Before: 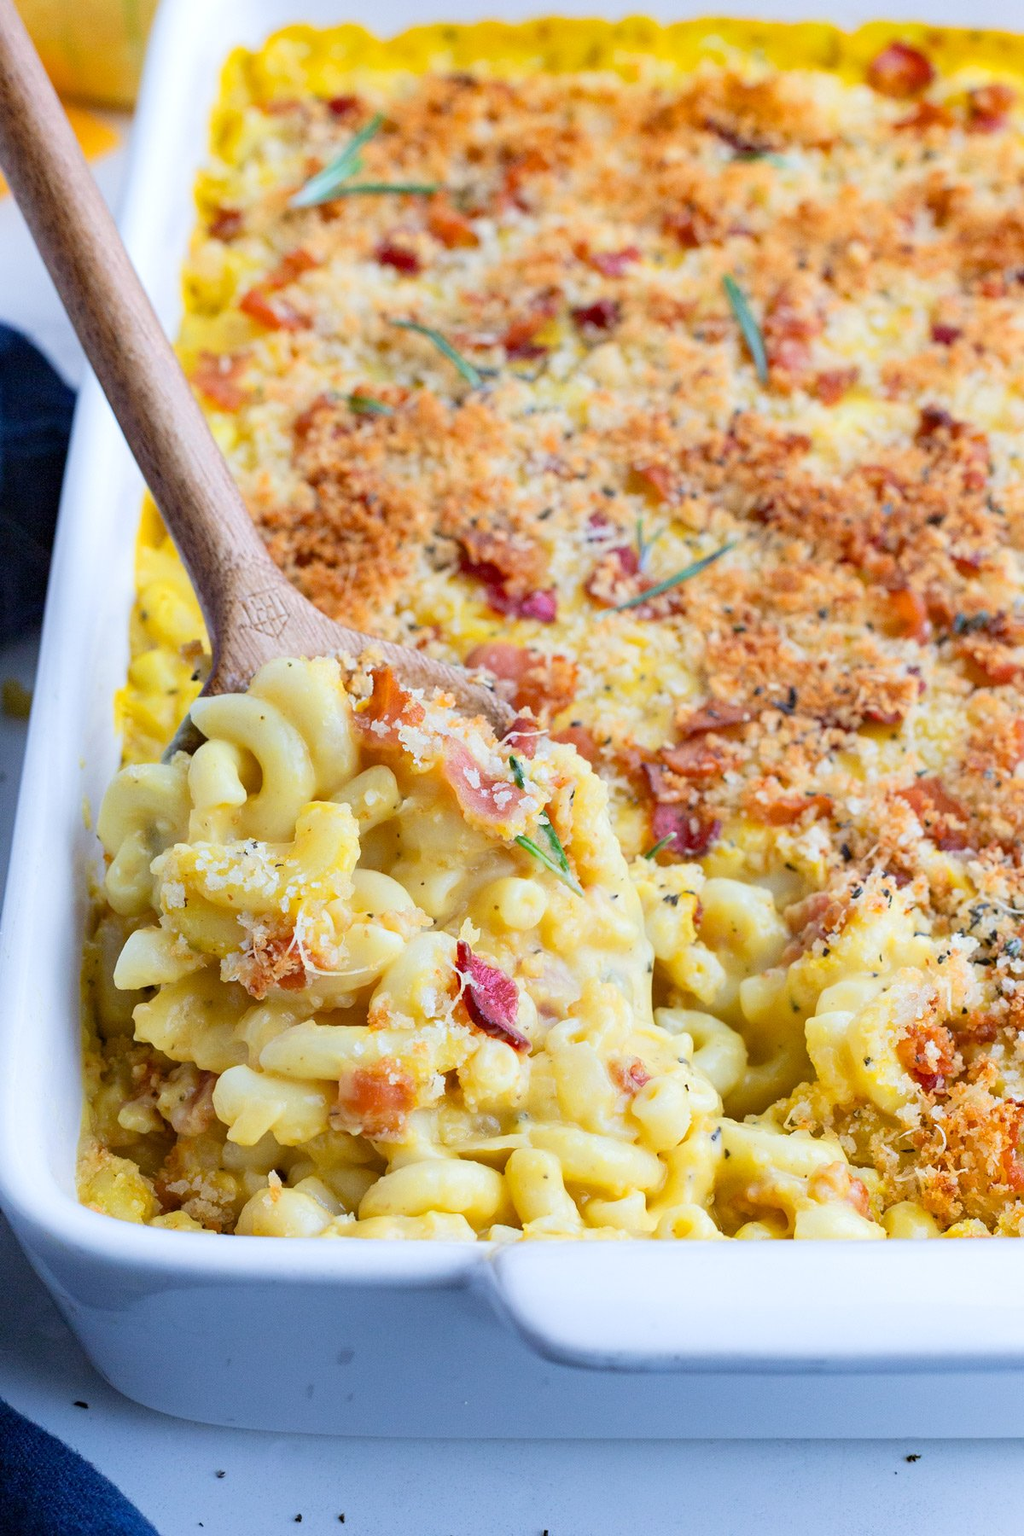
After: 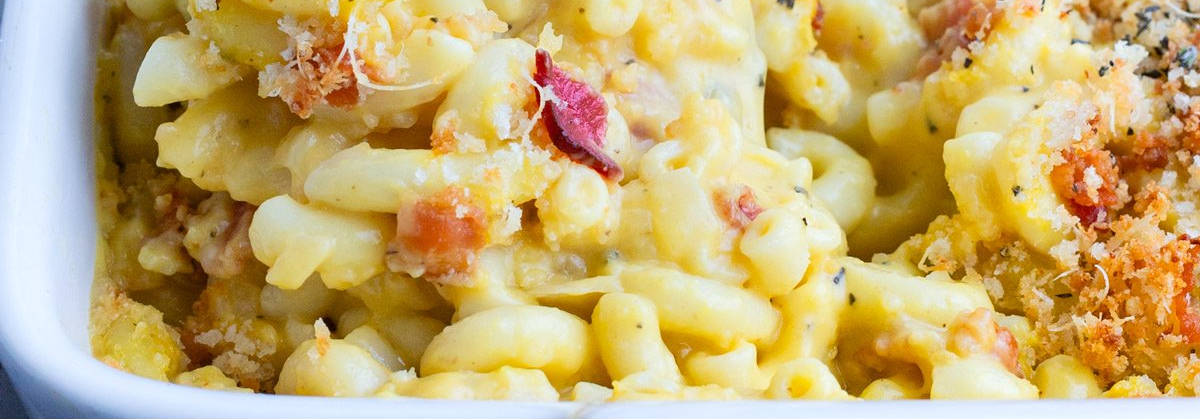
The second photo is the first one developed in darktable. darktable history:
crop and rotate: top 58.545%, bottom 18.127%
